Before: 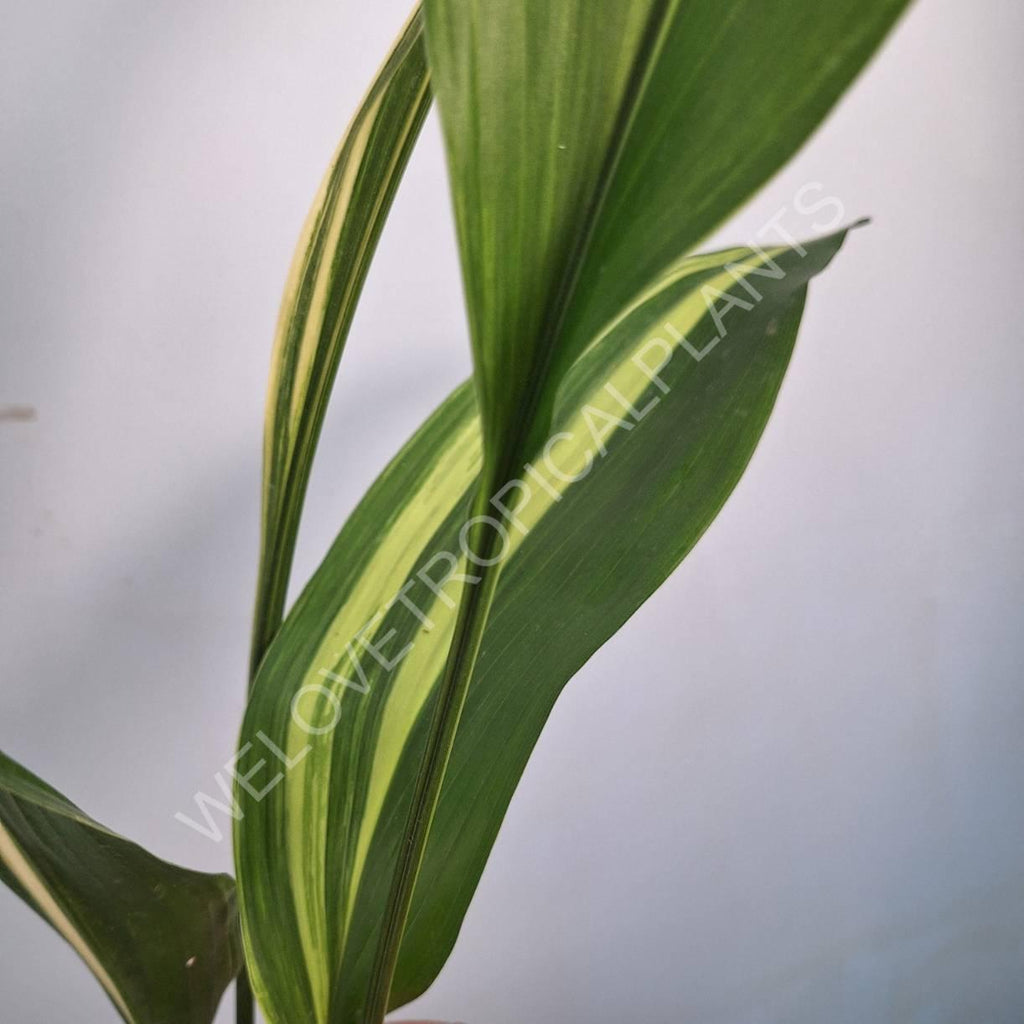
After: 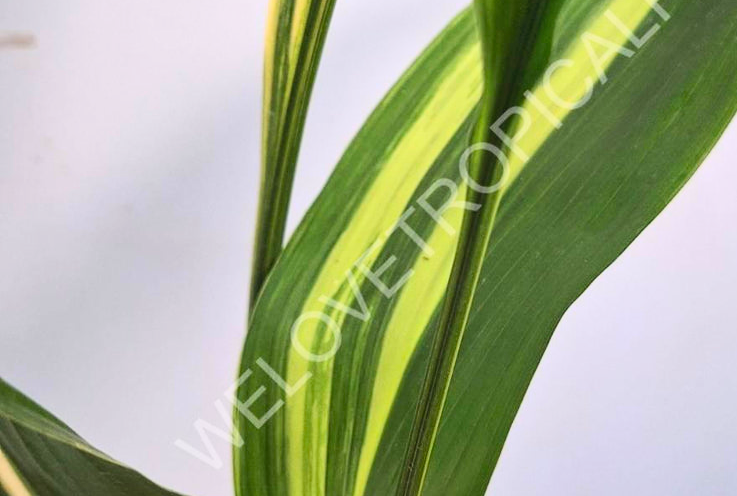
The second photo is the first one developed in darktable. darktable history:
contrast brightness saturation: contrast 0.24, brightness 0.26, saturation 0.39
crop: top 36.498%, right 27.964%, bottom 14.995%
